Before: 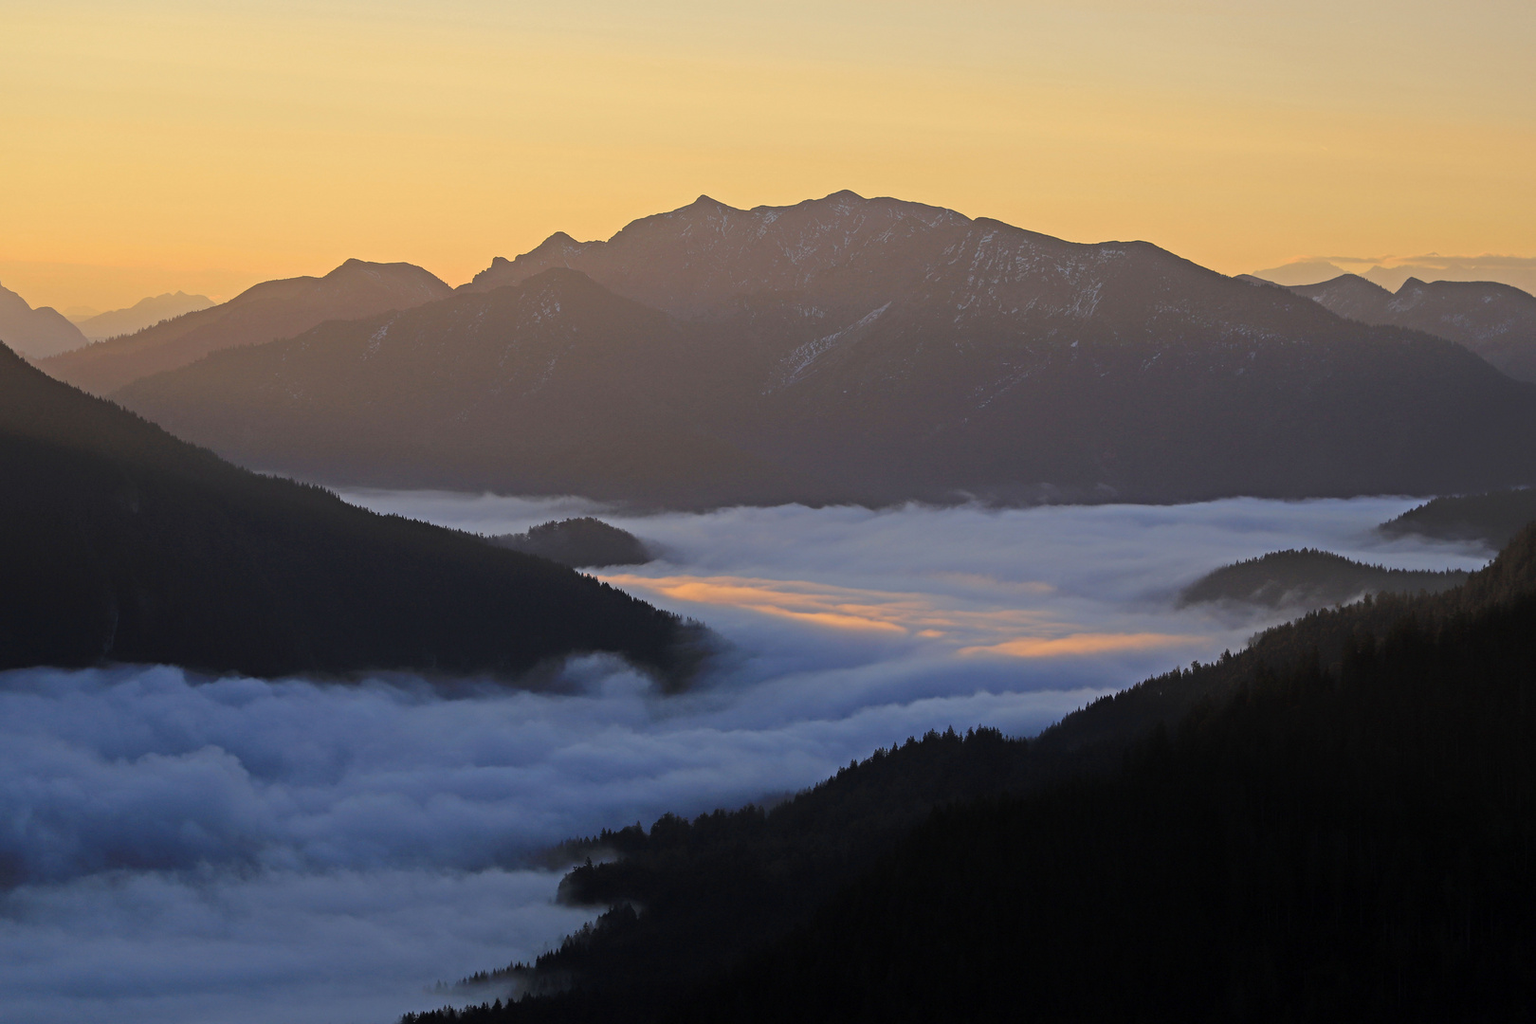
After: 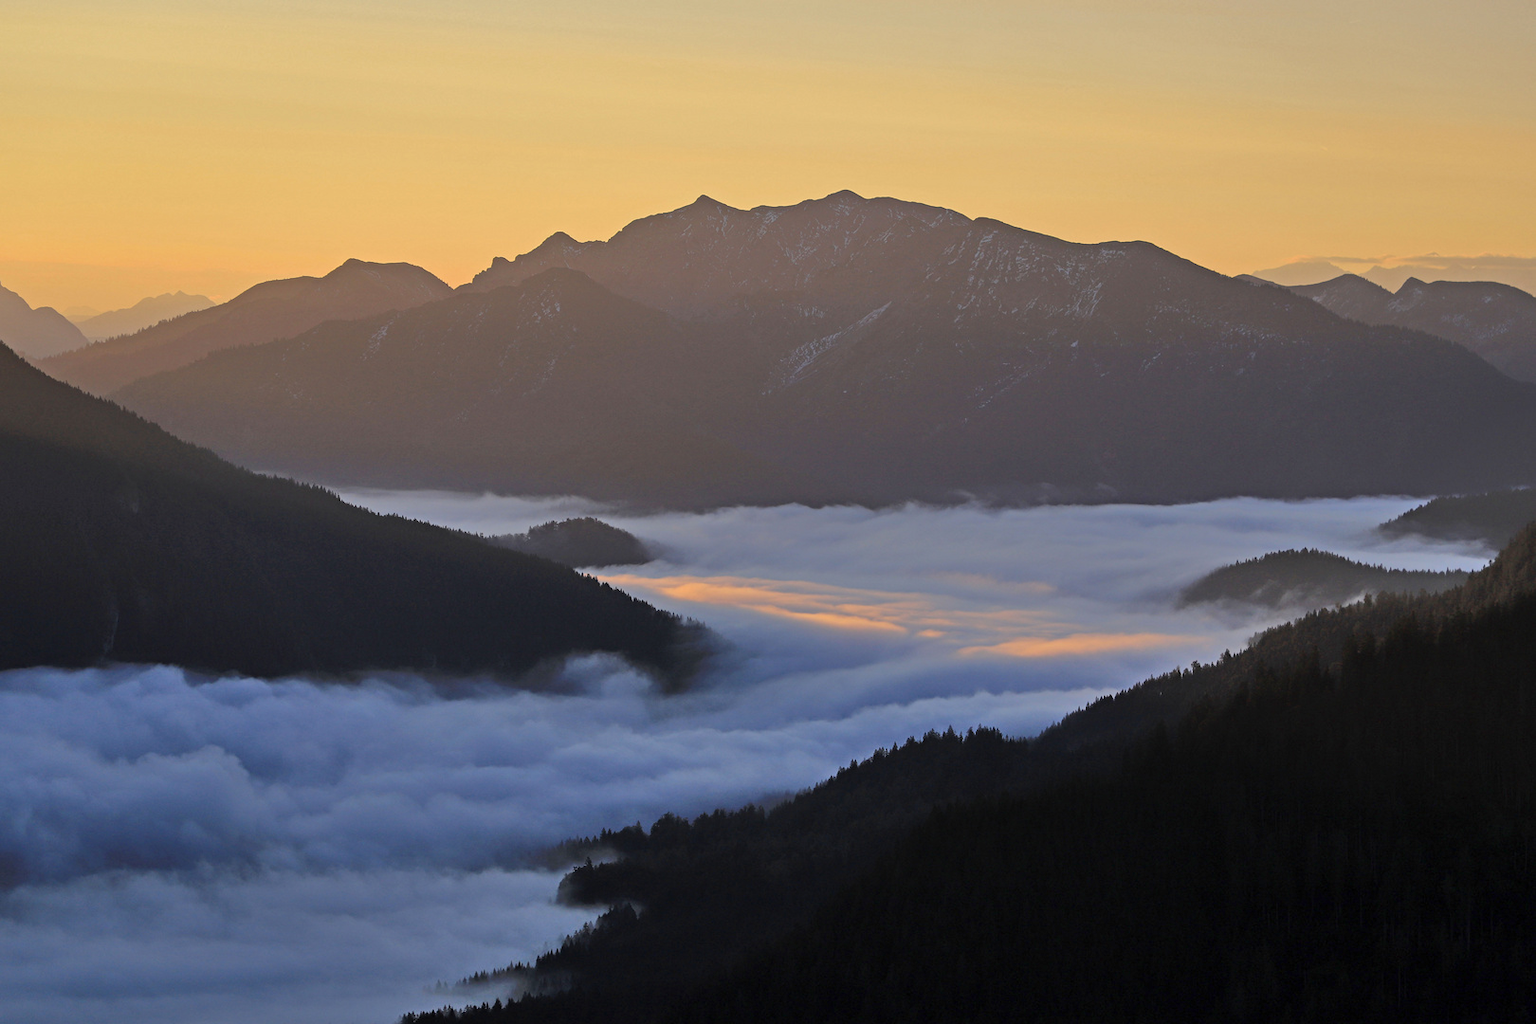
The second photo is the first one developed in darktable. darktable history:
shadows and highlights: shadows 49.1, highlights -42.93, soften with gaussian
